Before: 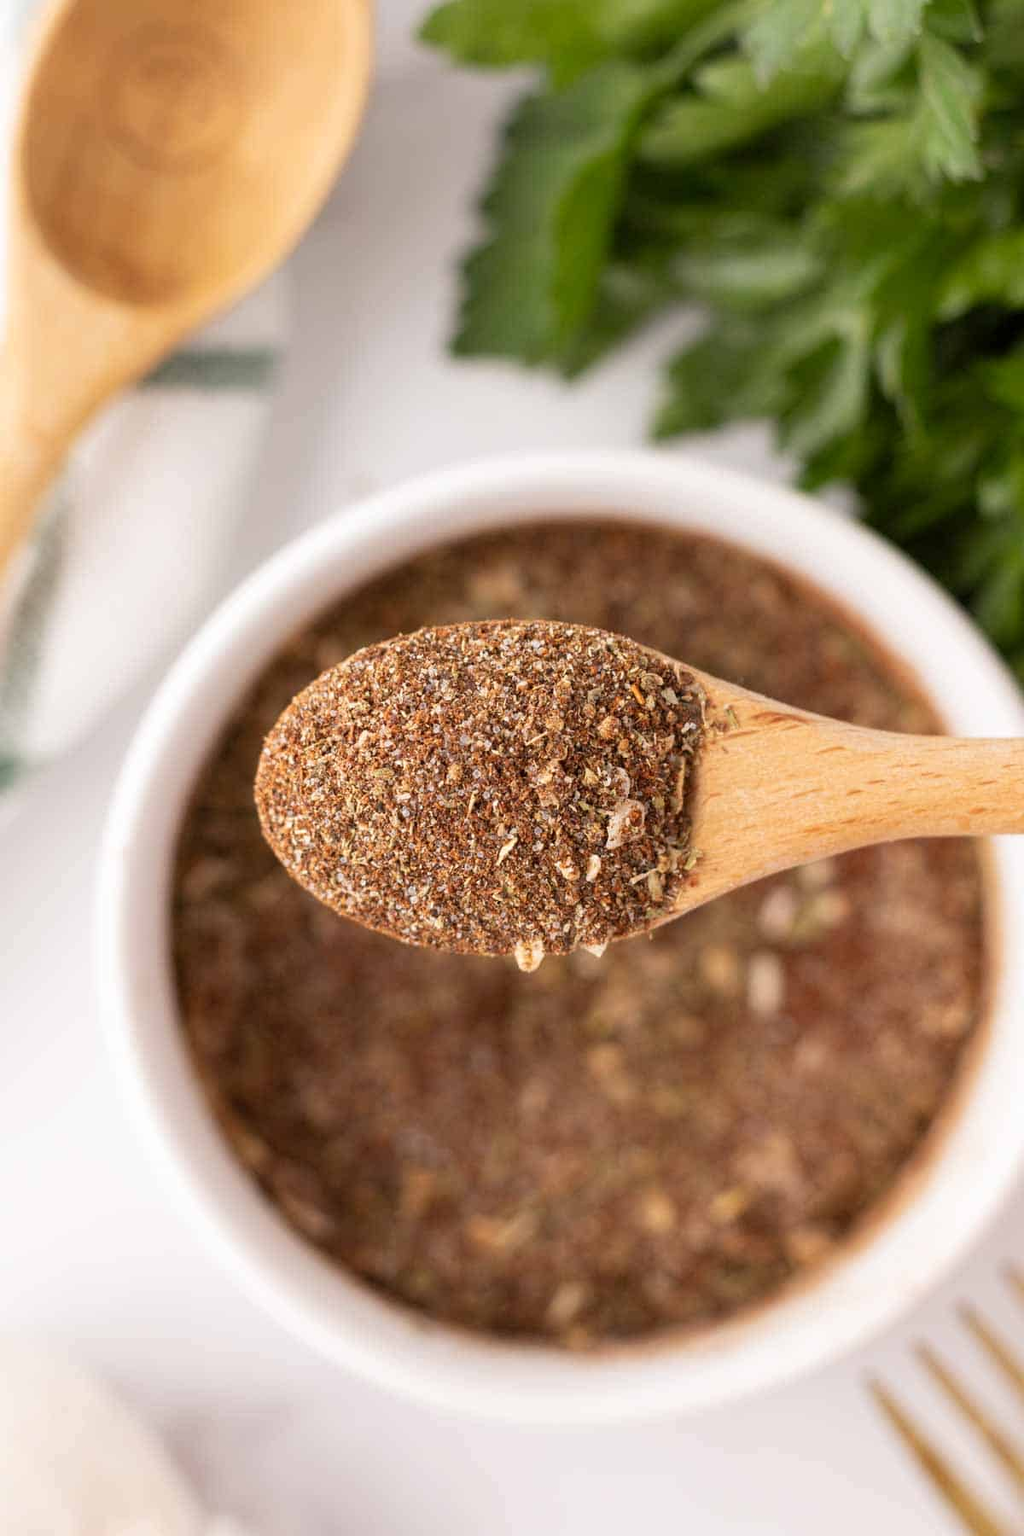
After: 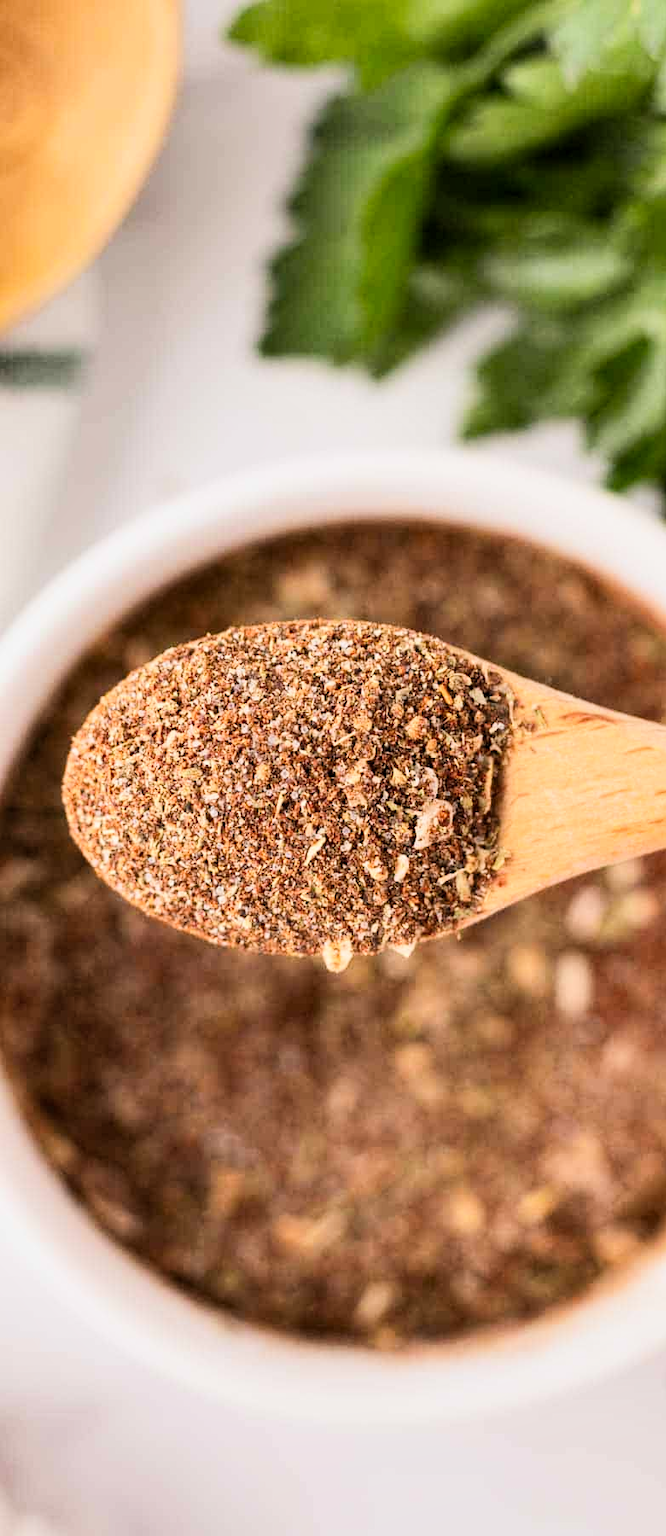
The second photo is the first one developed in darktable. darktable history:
contrast brightness saturation: contrast 0.204, brightness 0.17, saturation 0.217
crop and rotate: left 18.823%, right 16.032%
filmic rgb: black relative exposure -8.02 EV, white relative exposure 4.05 EV, threshold 3.02 EV, hardness 4.11, enable highlight reconstruction true
local contrast: highlights 100%, shadows 101%, detail 119%, midtone range 0.2
tone equalizer: -8 EV -0.415 EV, -7 EV -0.397 EV, -6 EV -0.307 EV, -5 EV -0.241 EV, -3 EV 0.194 EV, -2 EV 0.345 EV, -1 EV 0.404 EV, +0 EV 0.387 EV, edges refinement/feathering 500, mask exposure compensation -1.57 EV, preserve details no
shadows and highlights: low approximation 0.01, soften with gaussian
